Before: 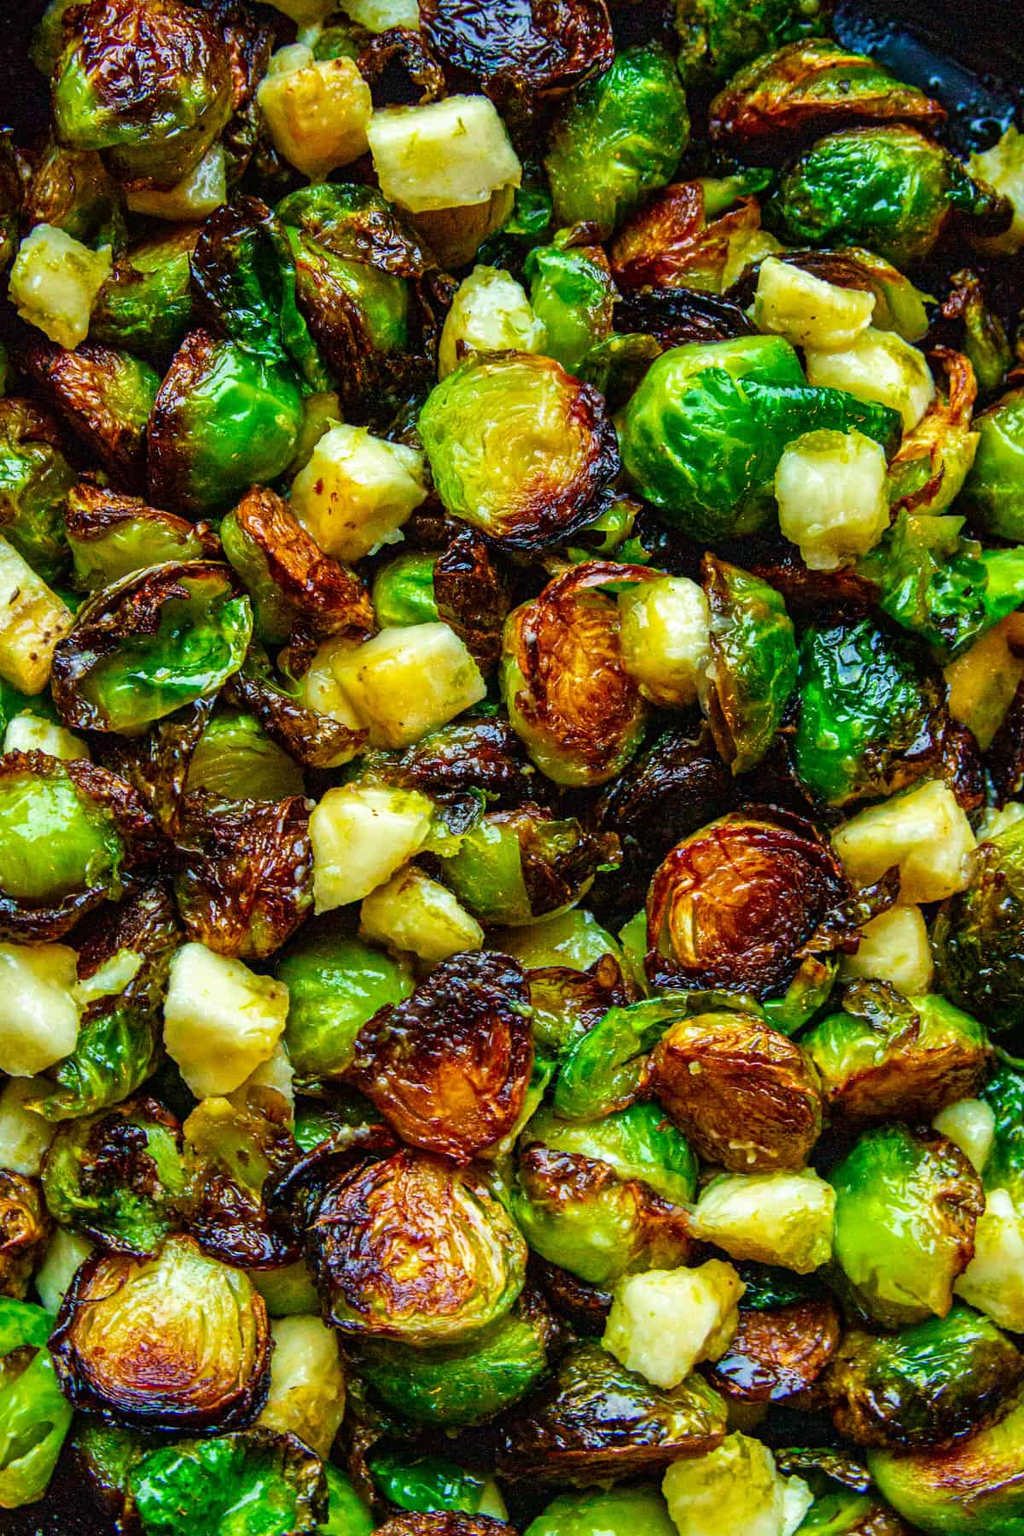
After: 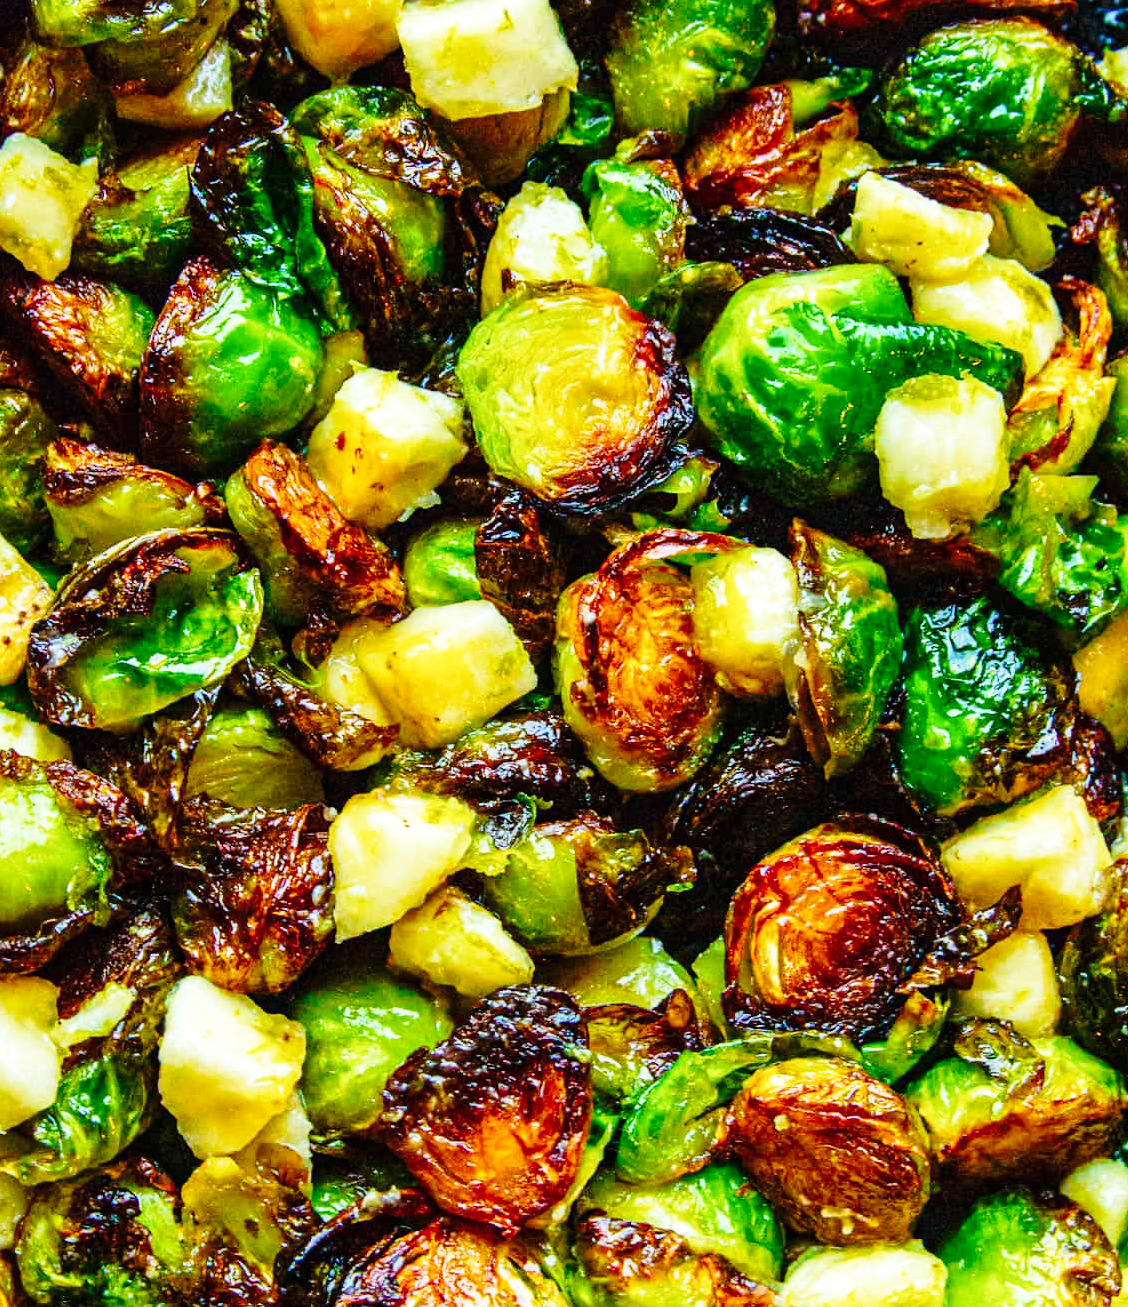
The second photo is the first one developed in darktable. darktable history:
crop: left 2.807%, top 7.188%, right 3.139%, bottom 20.193%
base curve: curves: ch0 [(0, 0) (0.028, 0.03) (0.121, 0.232) (0.46, 0.748) (0.859, 0.968) (1, 1)], preserve colors none
